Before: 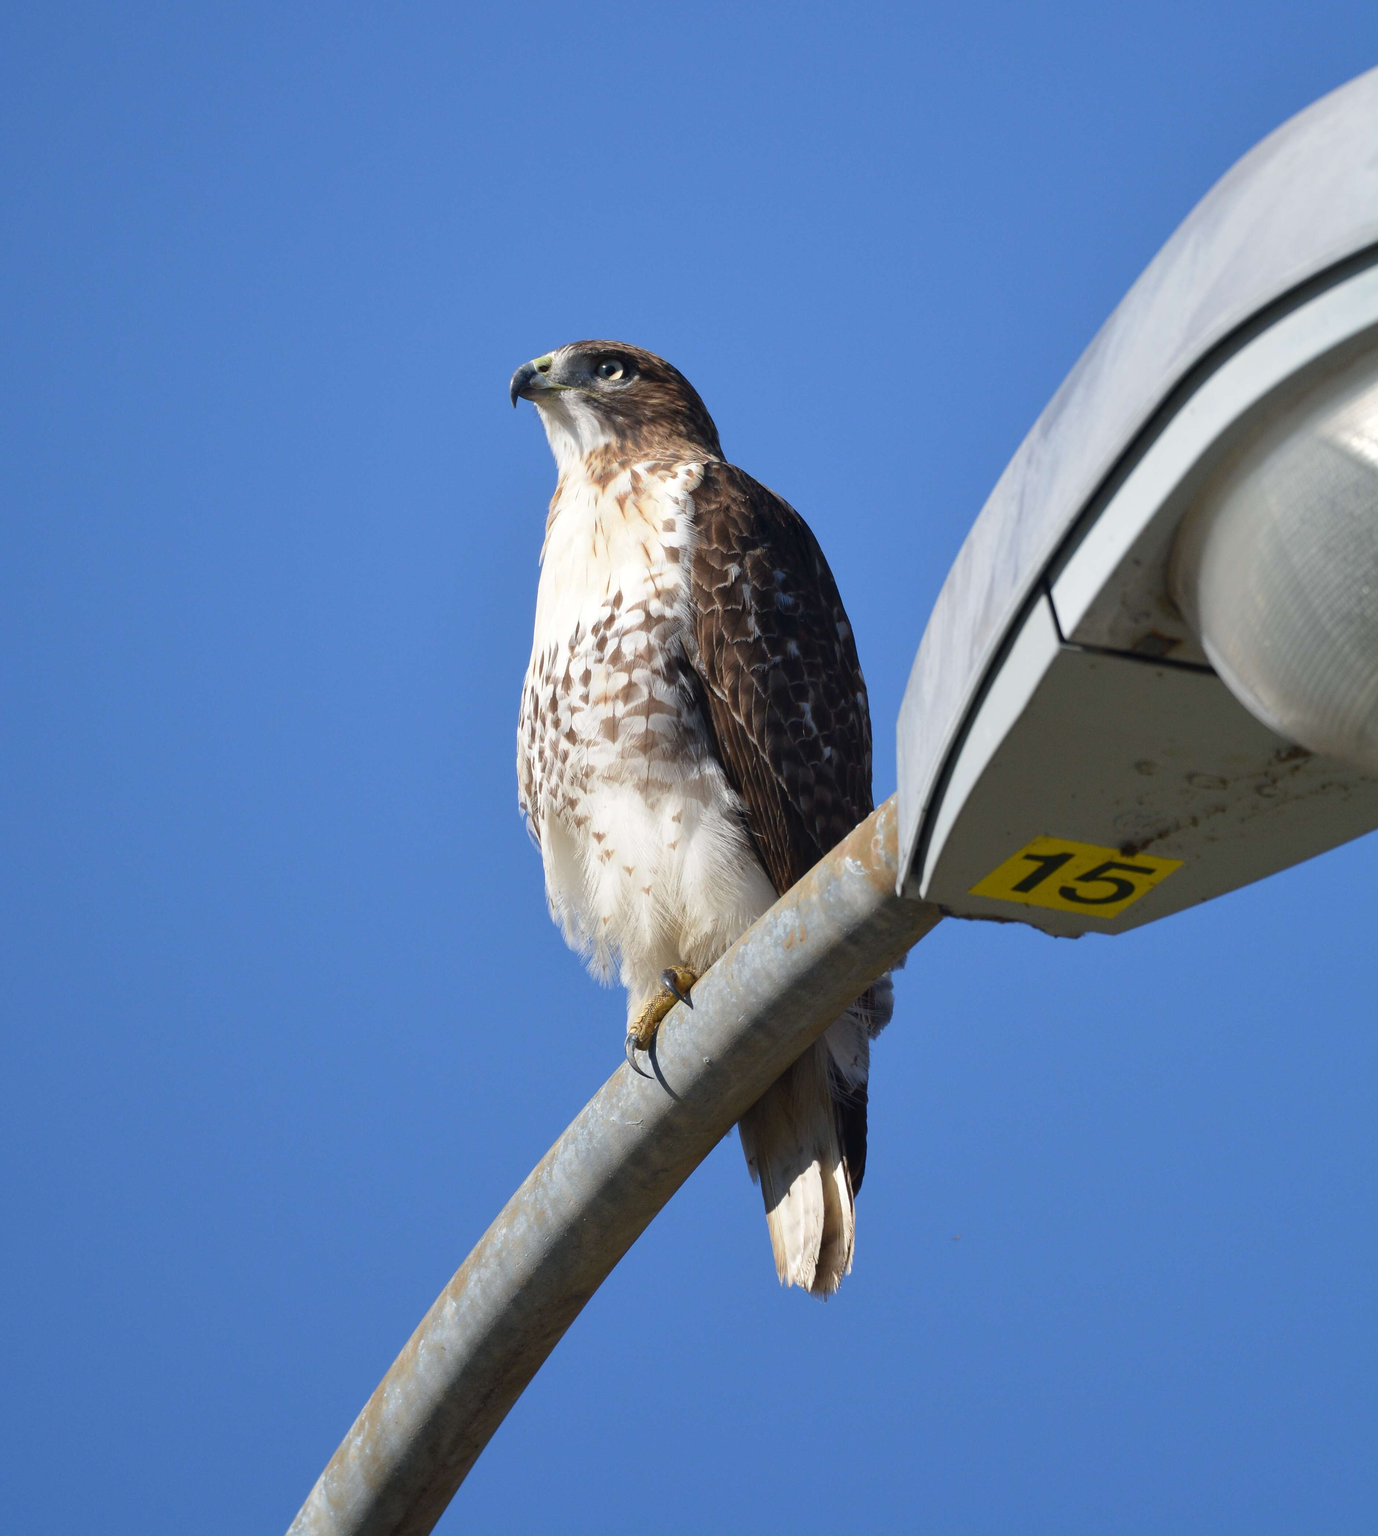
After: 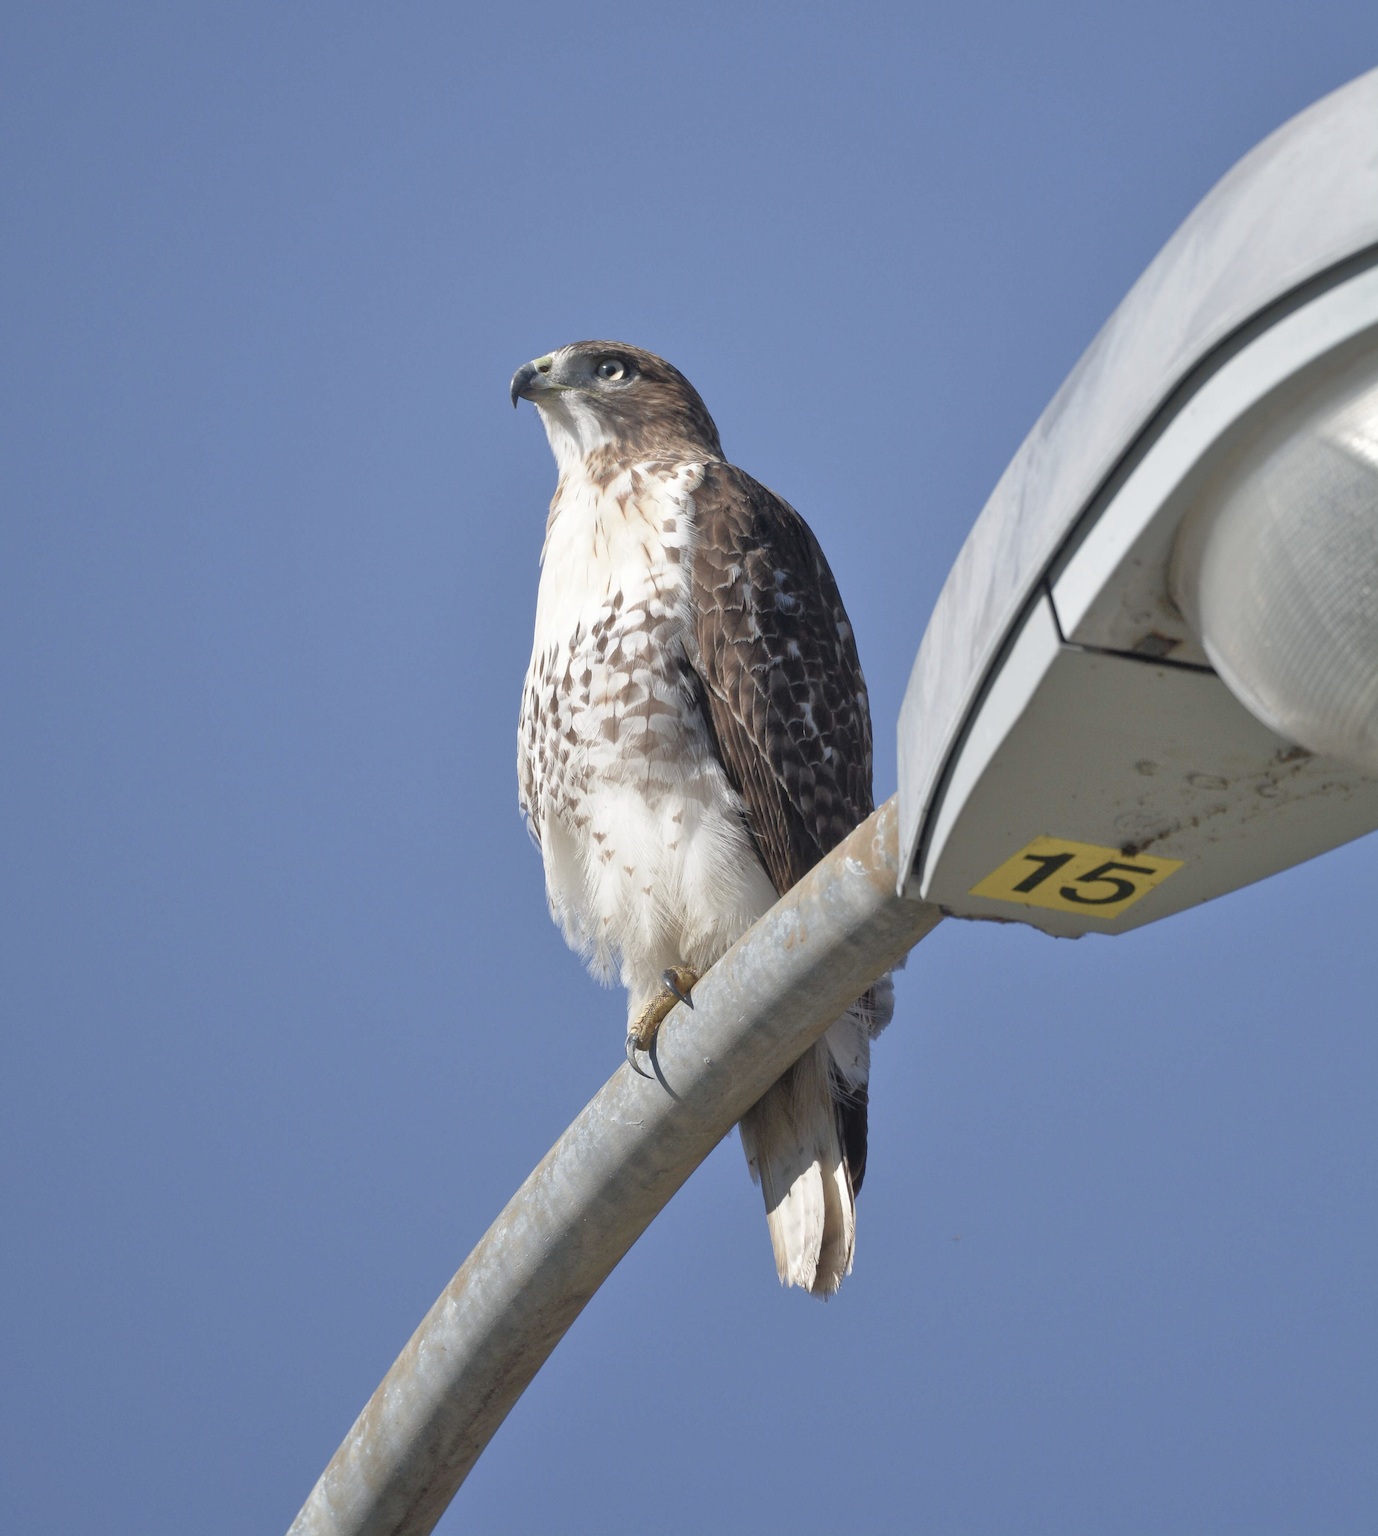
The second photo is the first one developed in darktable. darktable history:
exposure: exposure 0.078 EV, compensate exposure bias true, compensate highlight preservation false
contrast brightness saturation: contrast -0.059, saturation -0.419
tone equalizer: -7 EV 0.148 EV, -6 EV 0.611 EV, -5 EV 1.19 EV, -4 EV 1.3 EV, -3 EV 1.16 EV, -2 EV 0.6 EV, -1 EV 0.151 EV
